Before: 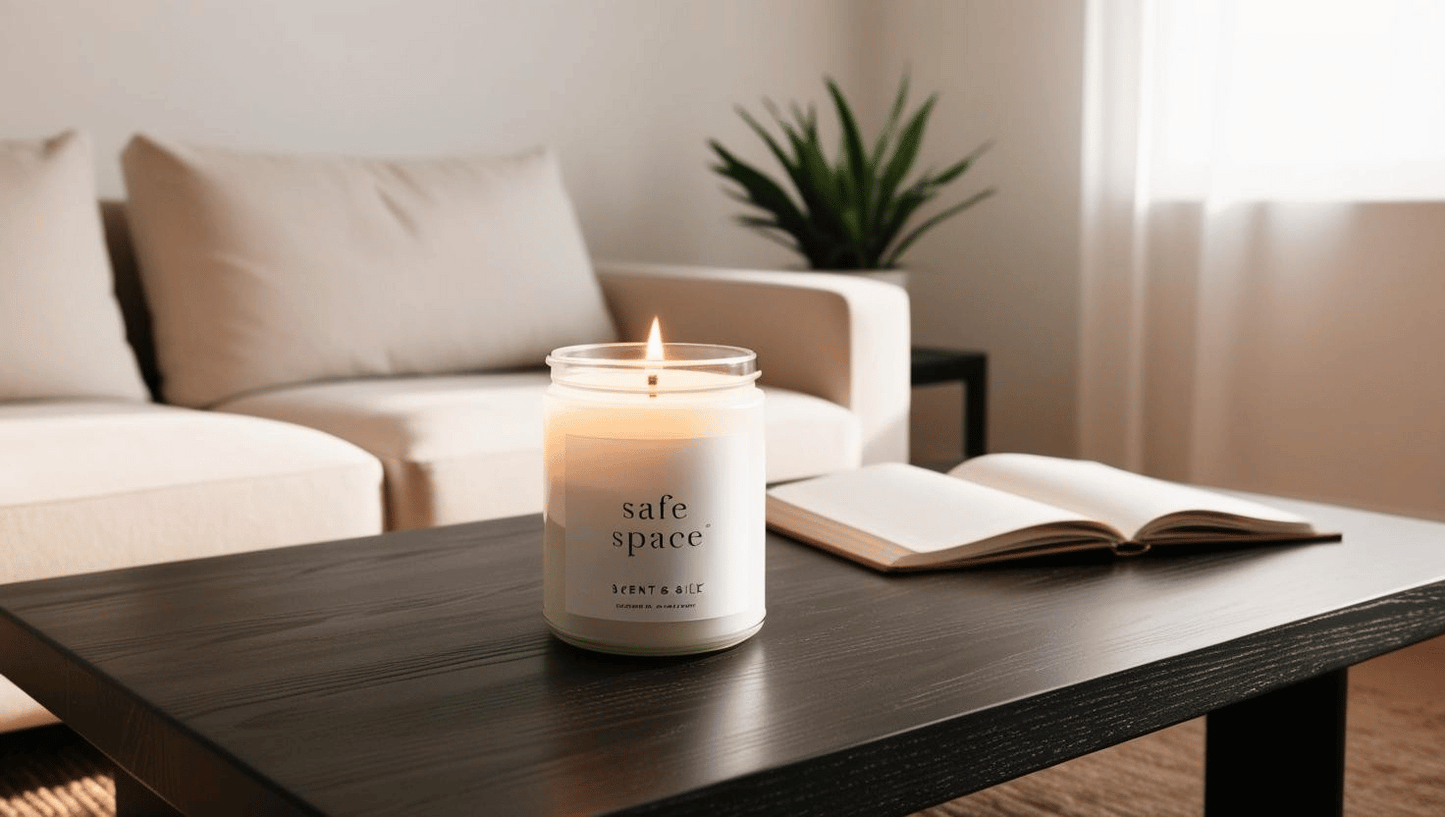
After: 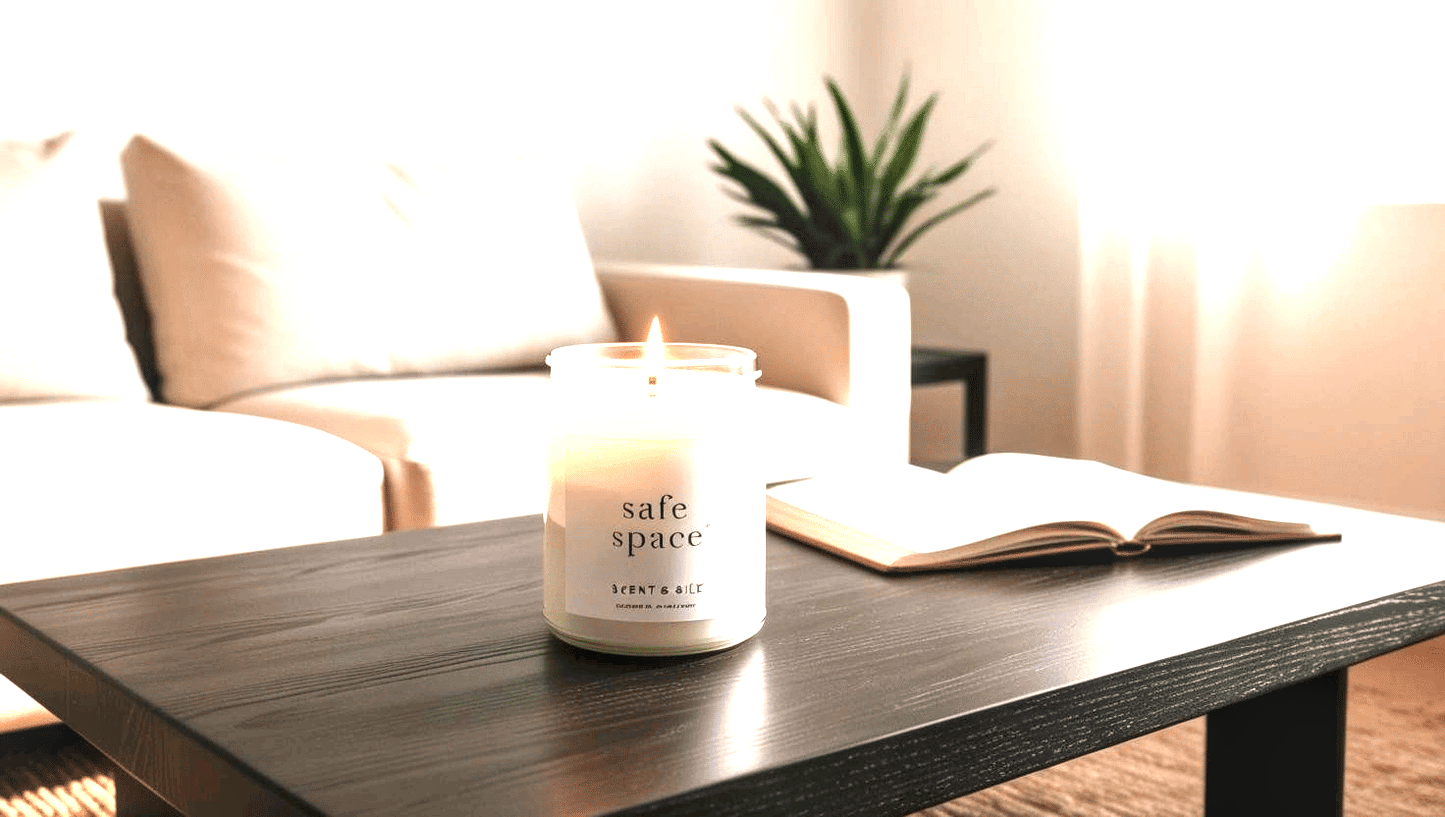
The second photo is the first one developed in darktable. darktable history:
local contrast: detail 130%
exposure: black level correction 0, exposure 1.45 EV, compensate exposure bias true, compensate highlight preservation false
